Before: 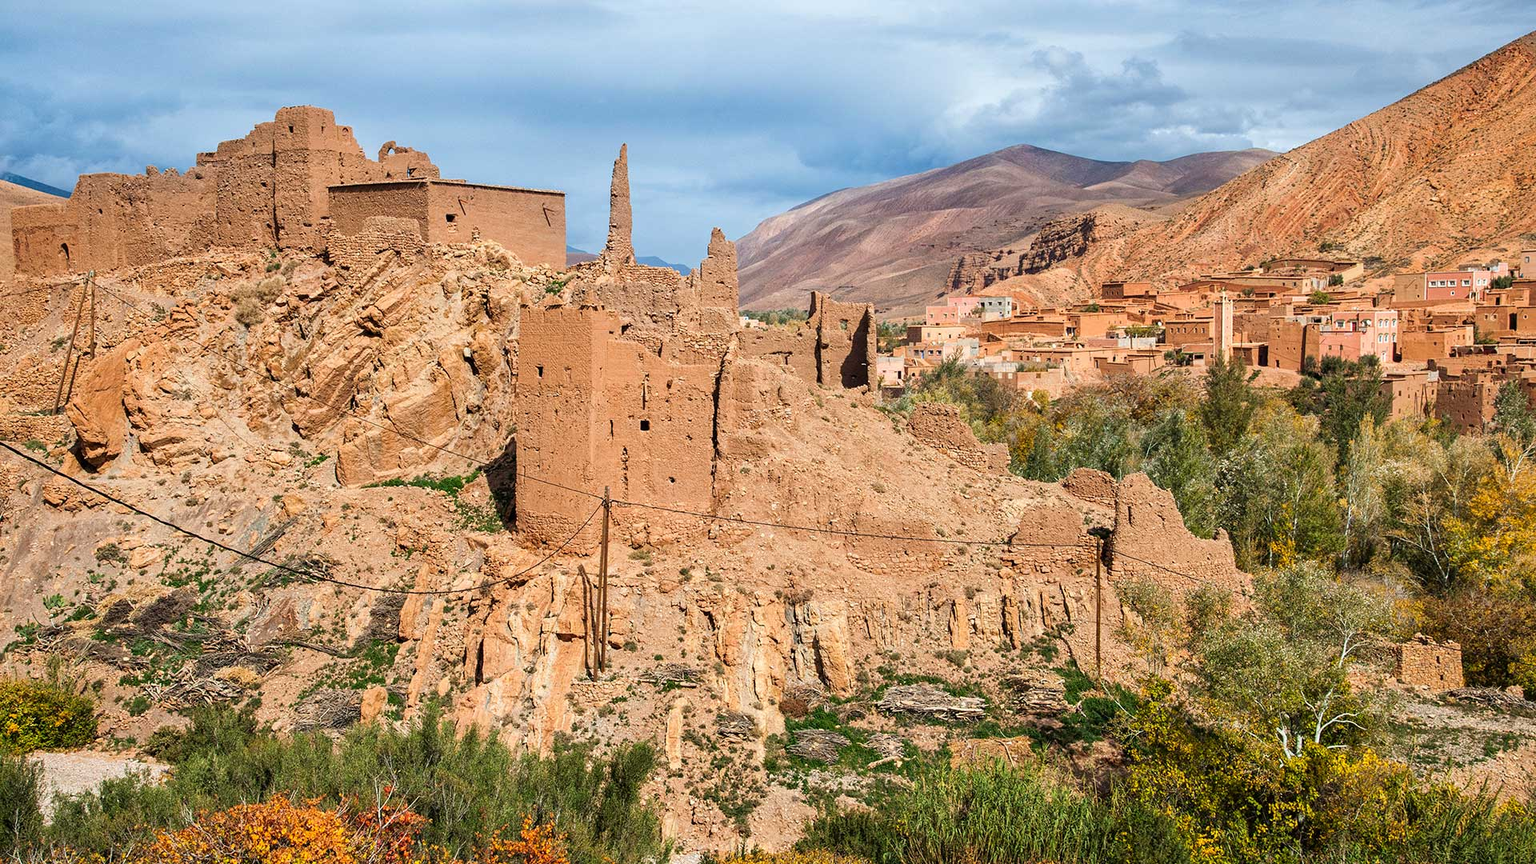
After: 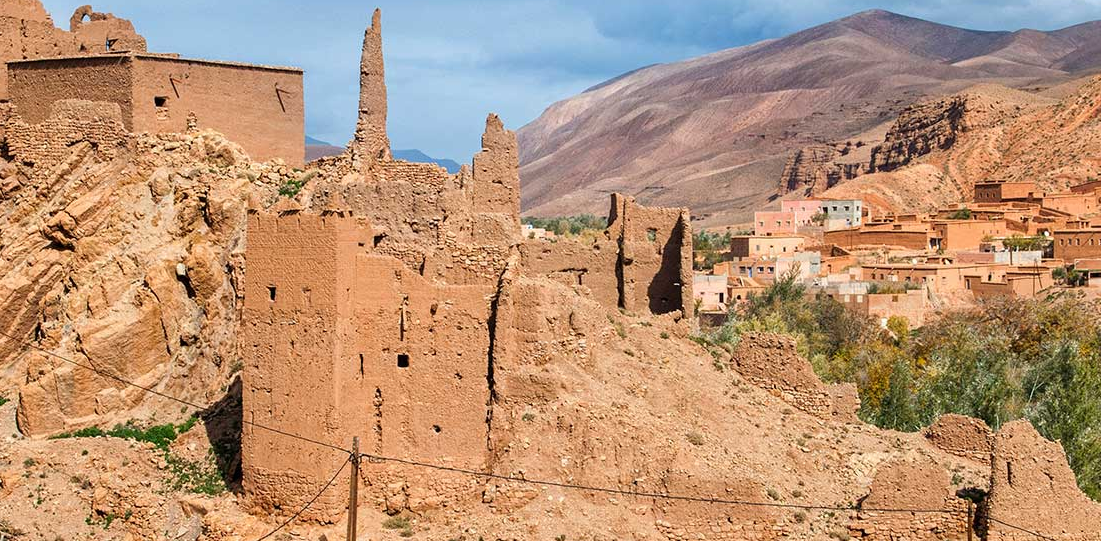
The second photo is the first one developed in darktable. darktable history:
crop: left 21.003%, top 15.839%, right 21.635%, bottom 33.996%
